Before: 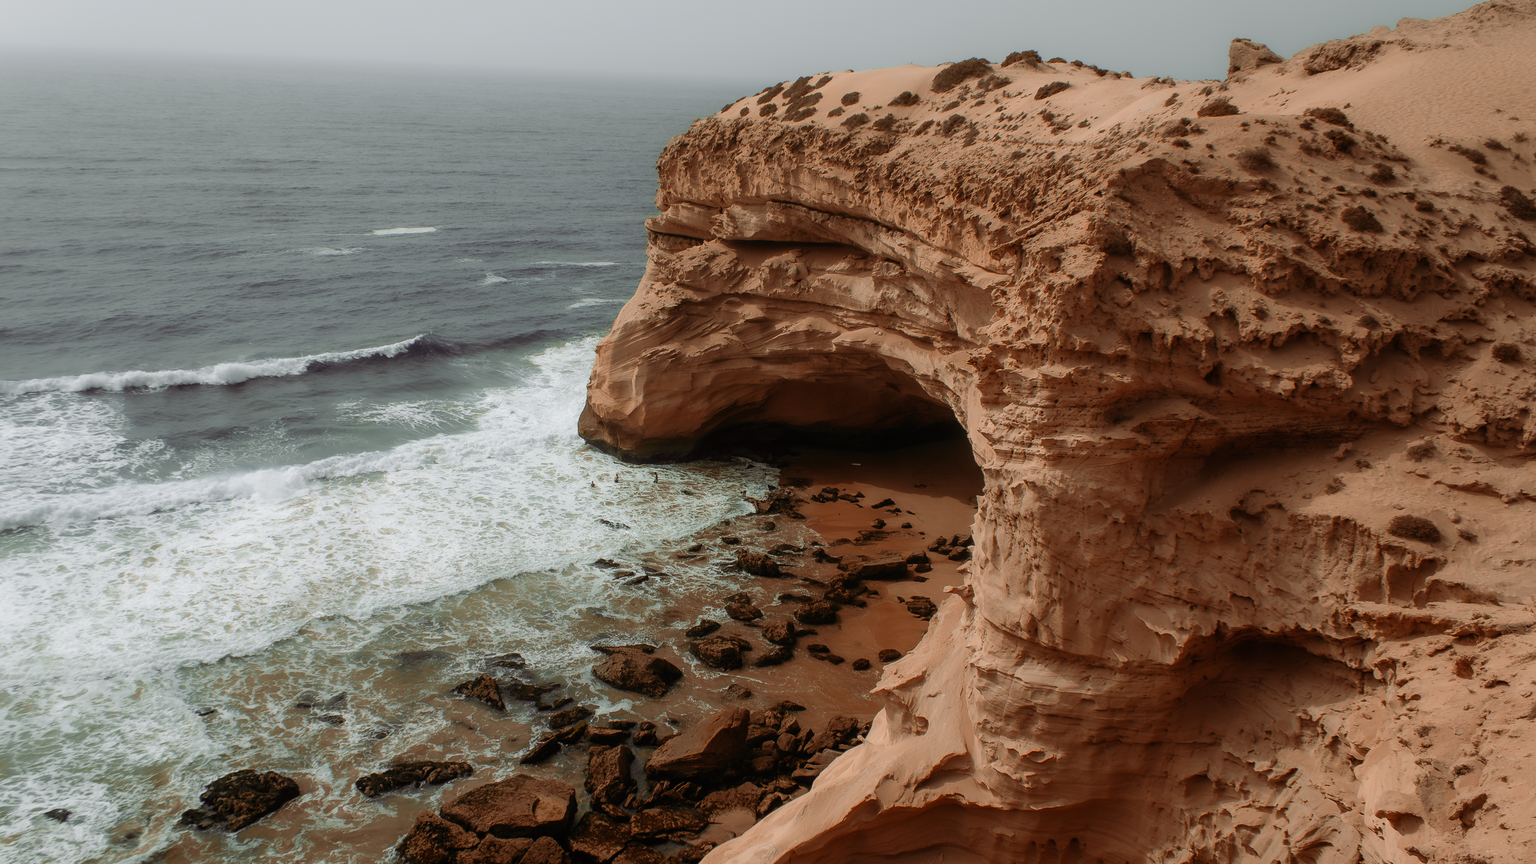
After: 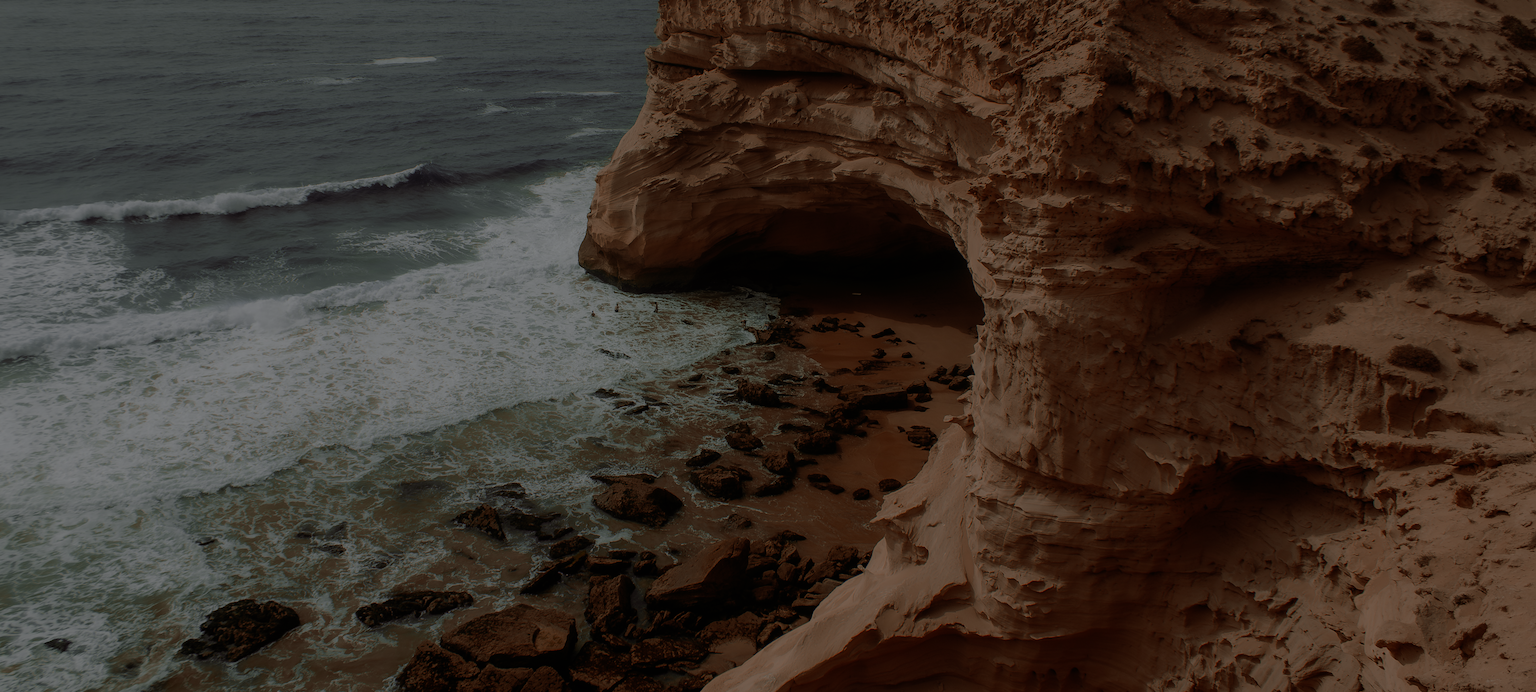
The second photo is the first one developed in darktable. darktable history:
exposure: exposure -1.963 EV, compensate highlight preservation false
crop and rotate: top 19.804%
